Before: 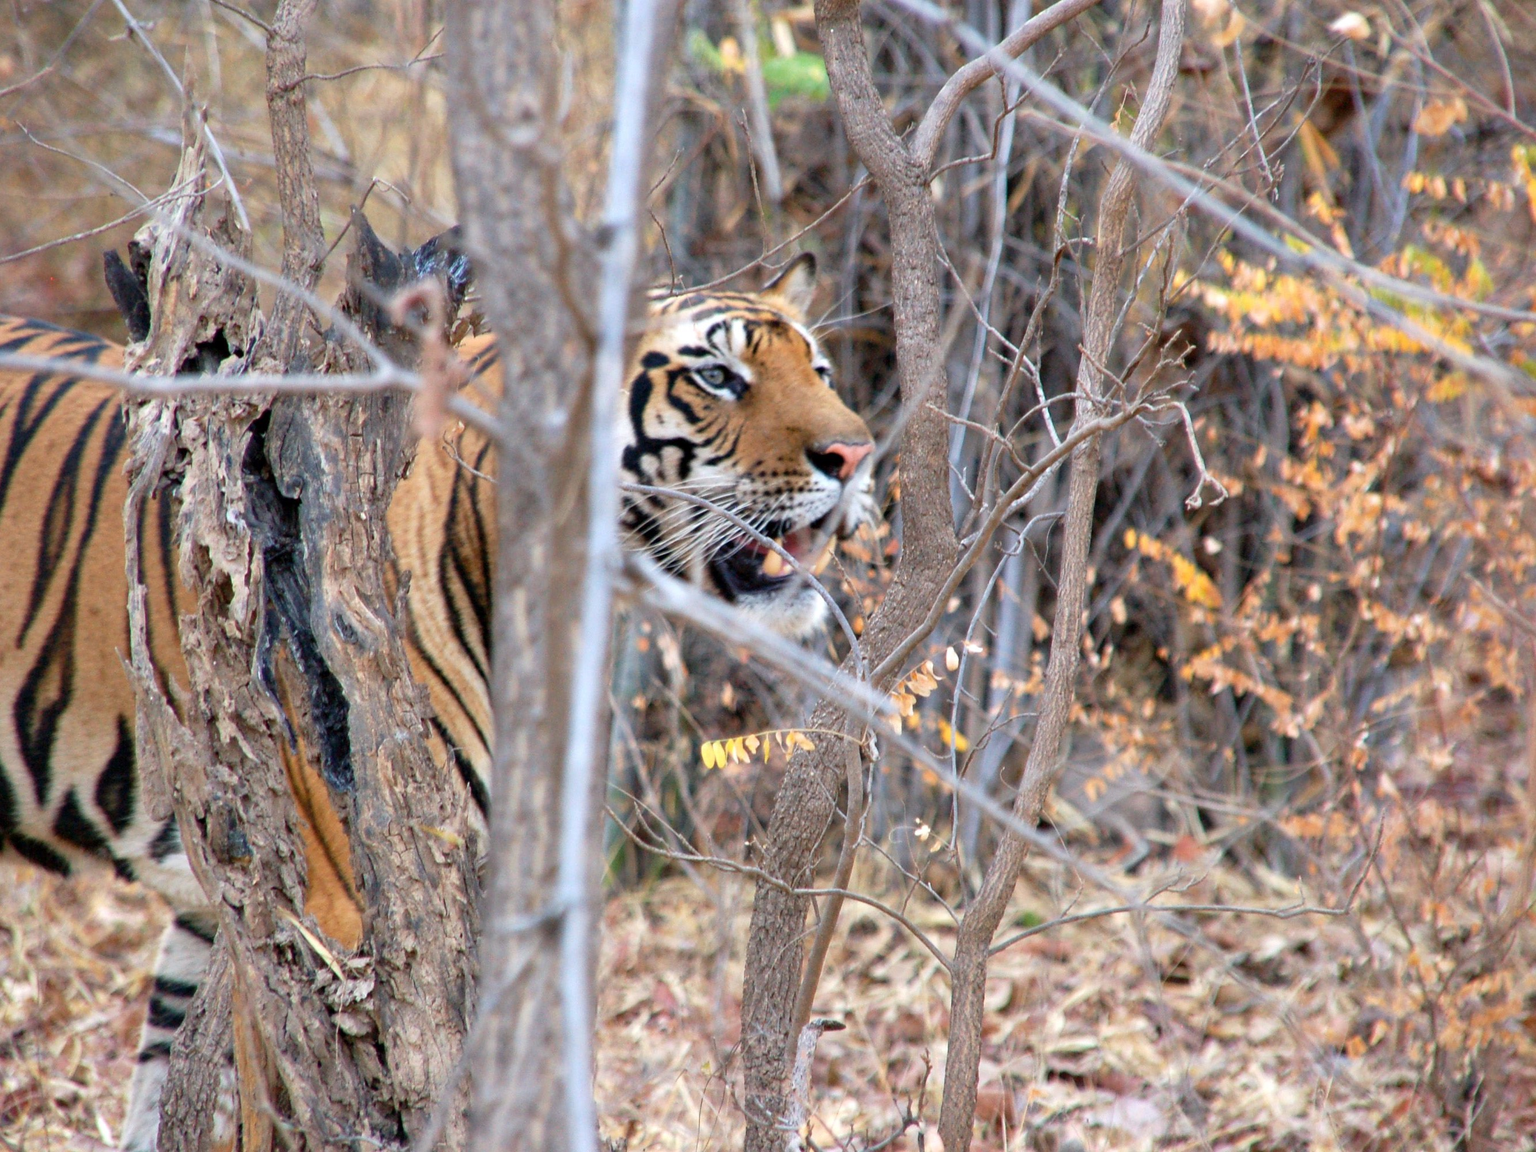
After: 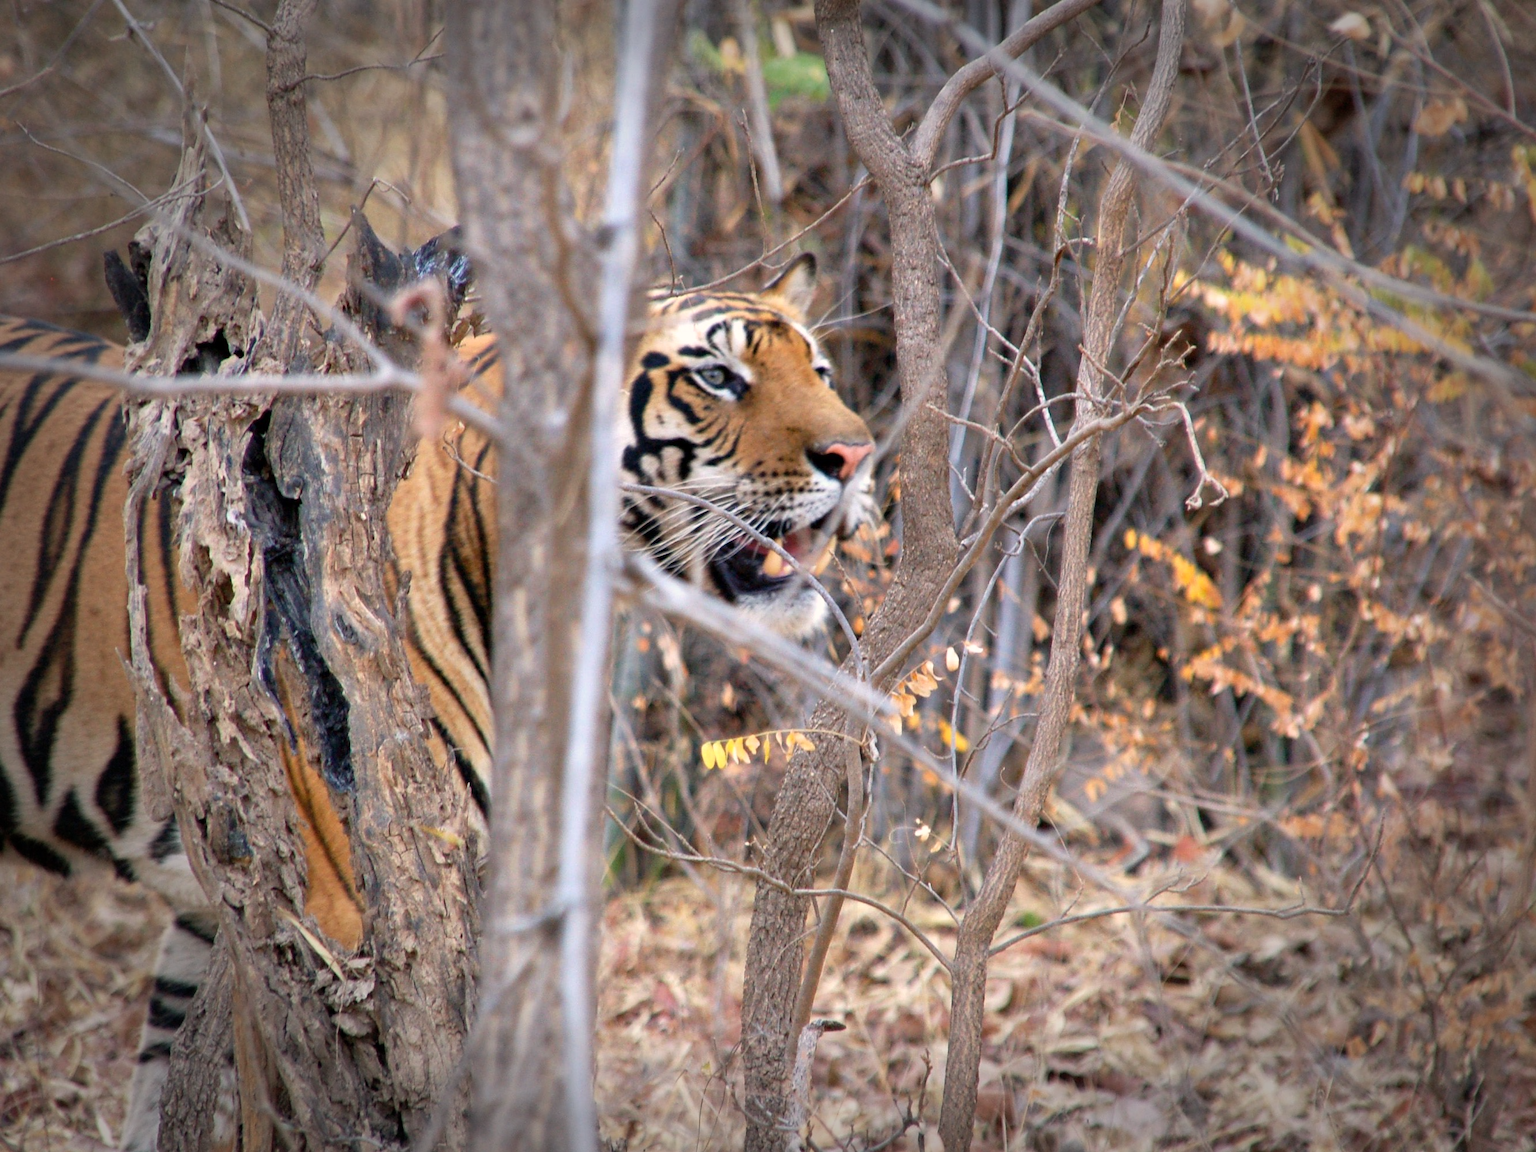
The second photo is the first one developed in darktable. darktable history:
color correction: highlights a* 3.84, highlights b* 5.07
vignetting: fall-off start 66.7%, fall-off radius 39.74%, brightness -0.576, saturation -0.258, automatic ratio true, width/height ratio 0.671, dithering 16-bit output
